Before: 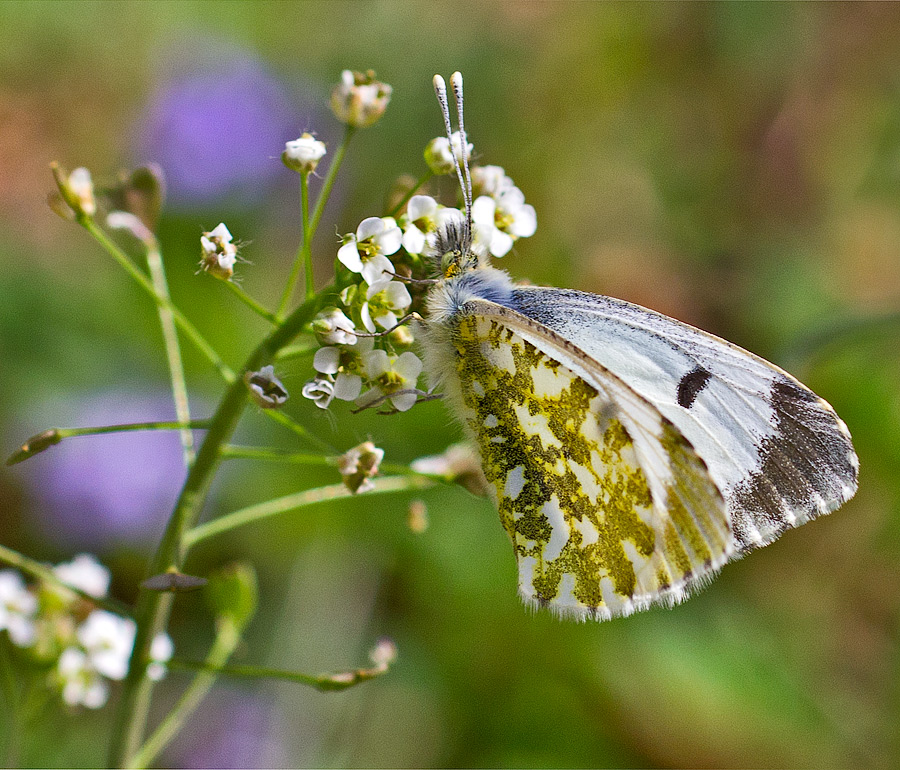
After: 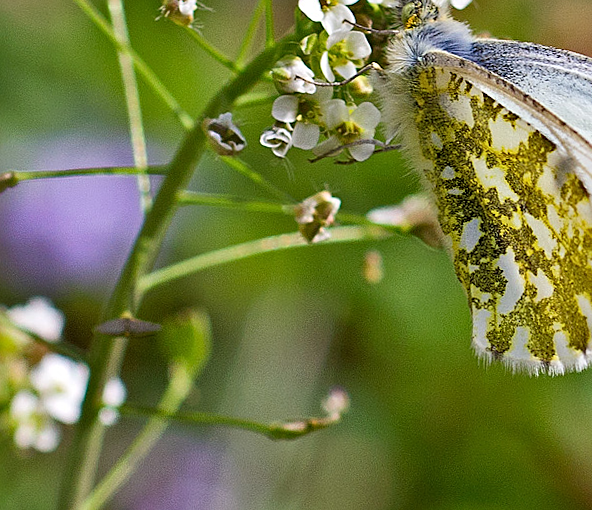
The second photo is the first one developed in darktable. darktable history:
crop and rotate: angle -1.21°, left 3.563%, top 32.037%, right 28.953%
sharpen: on, module defaults
